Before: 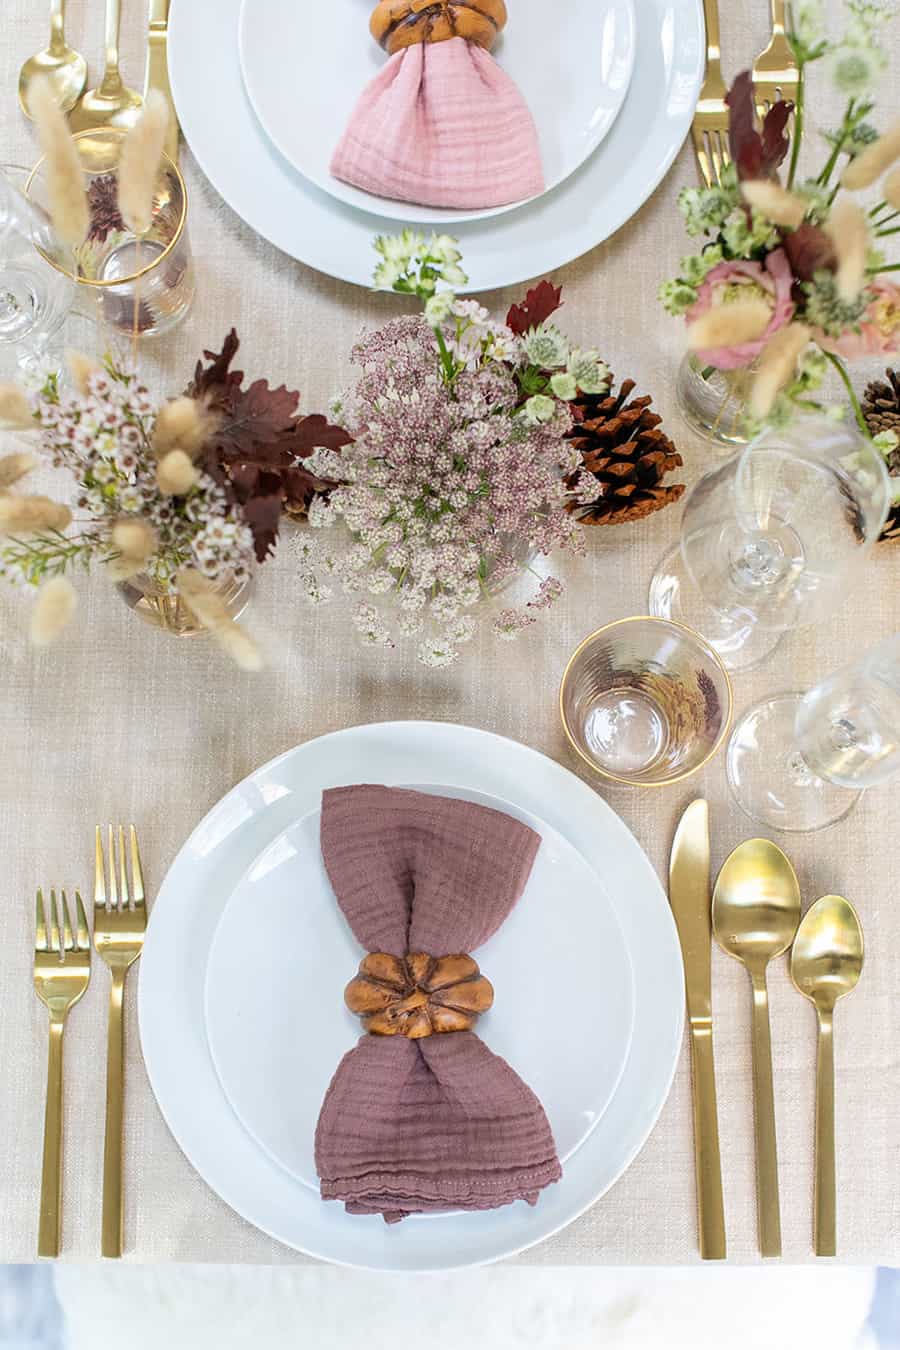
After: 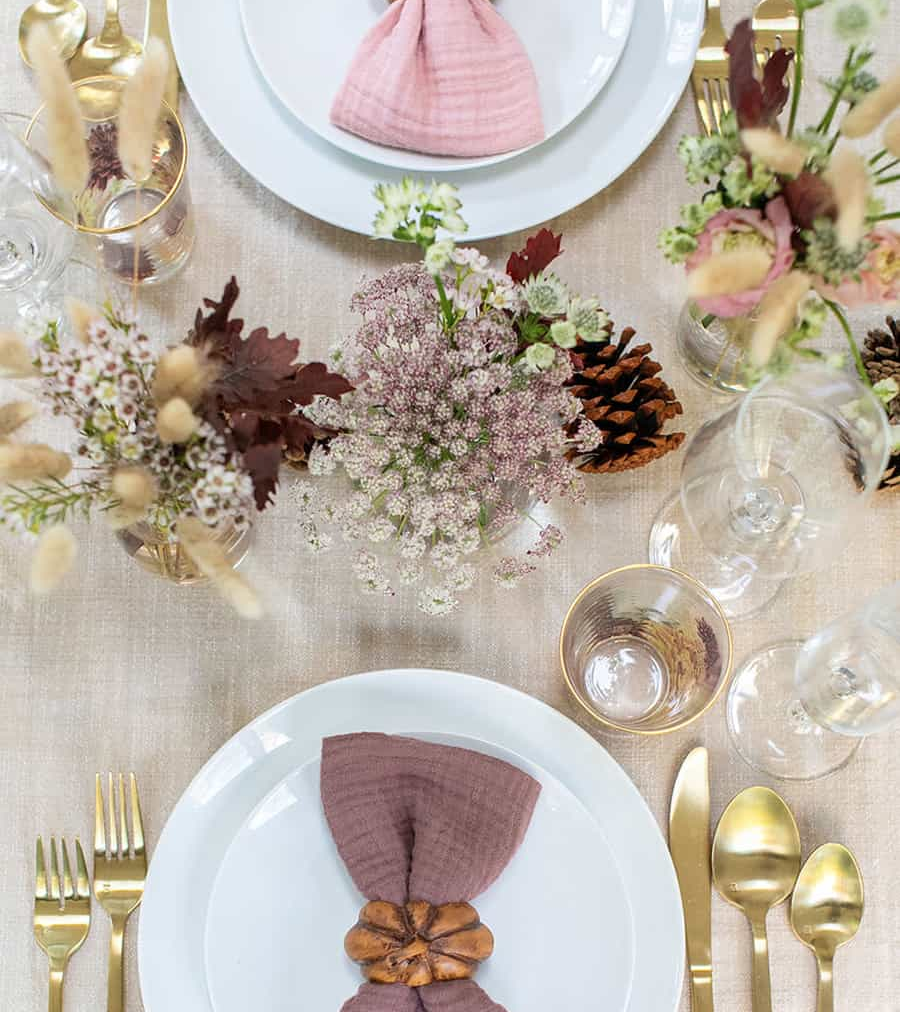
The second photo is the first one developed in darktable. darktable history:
color balance rgb: linear chroma grading › shadows -3%, linear chroma grading › highlights -4%
crop: top 3.857%, bottom 21.132%
